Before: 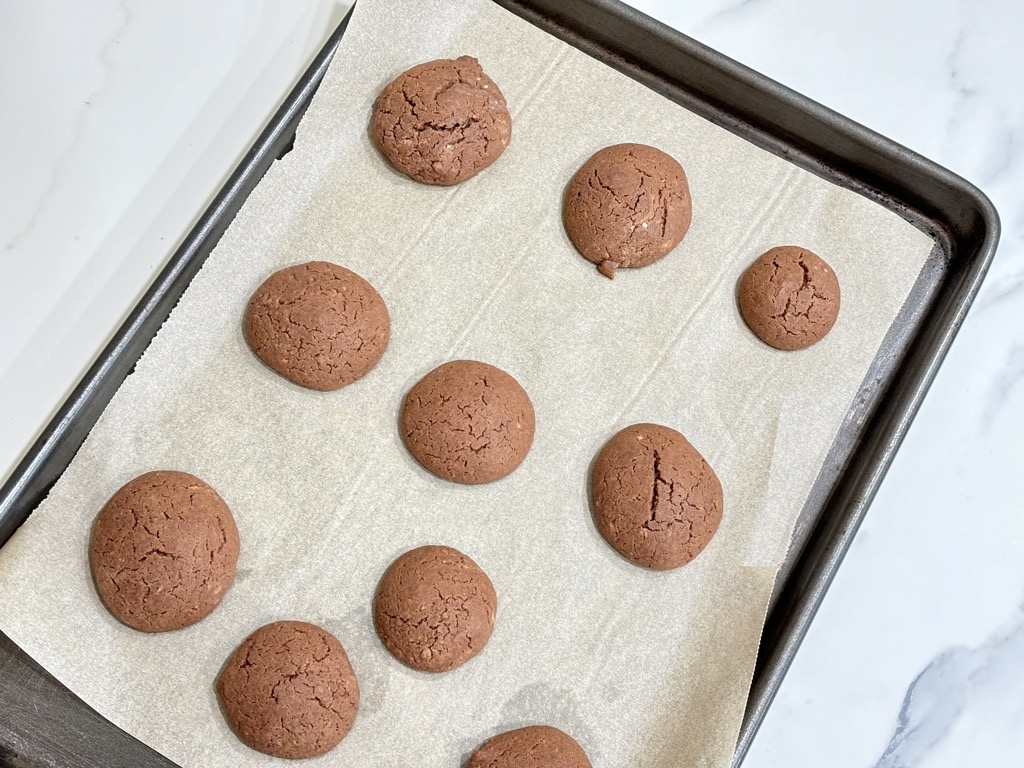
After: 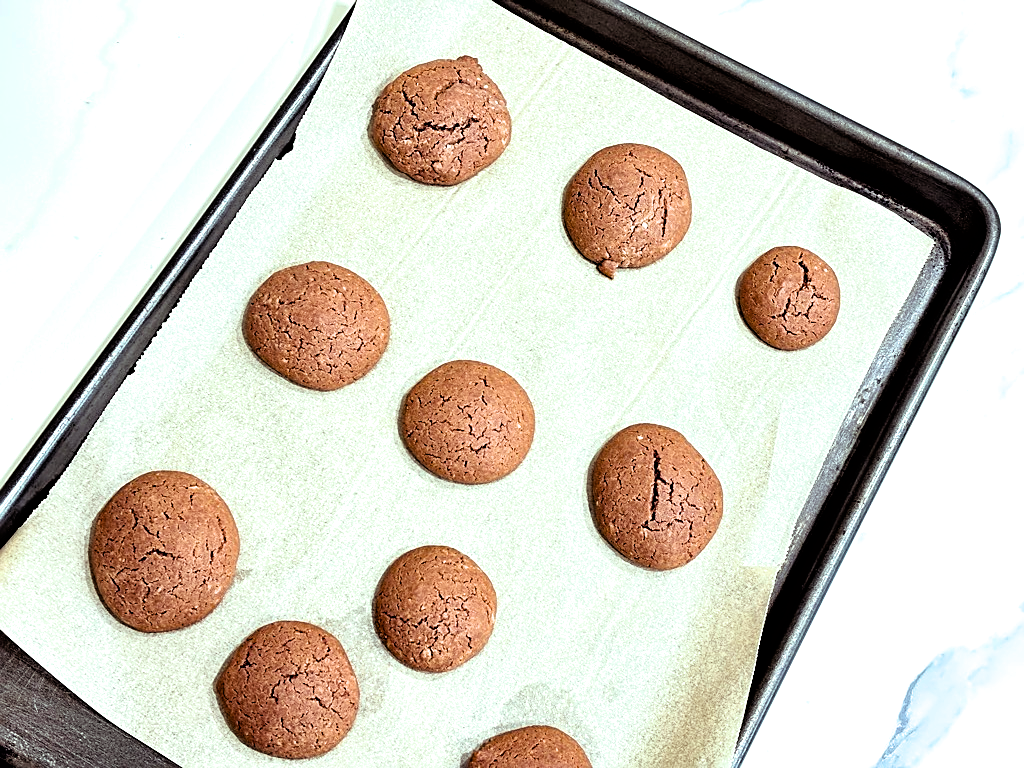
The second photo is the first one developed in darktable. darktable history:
color balance rgb: shadows lift › luminance 0.49%, shadows lift › chroma 6.83%, shadows lift › hue 300.29°, power › hue 208.98°, highlights gain › luminance 20.24%, highlights gain › chroma 2.73%, highlights gain › hue 173.85°, perceptual saturation grading › global saturation 18.05%
filmic rgb: black relative exposure -3.57 EV, white relative exposure 2.29 EV, hardness 3.41
haze removal: compatibility mode true, adaptive false
sharpen: on, module defaults
